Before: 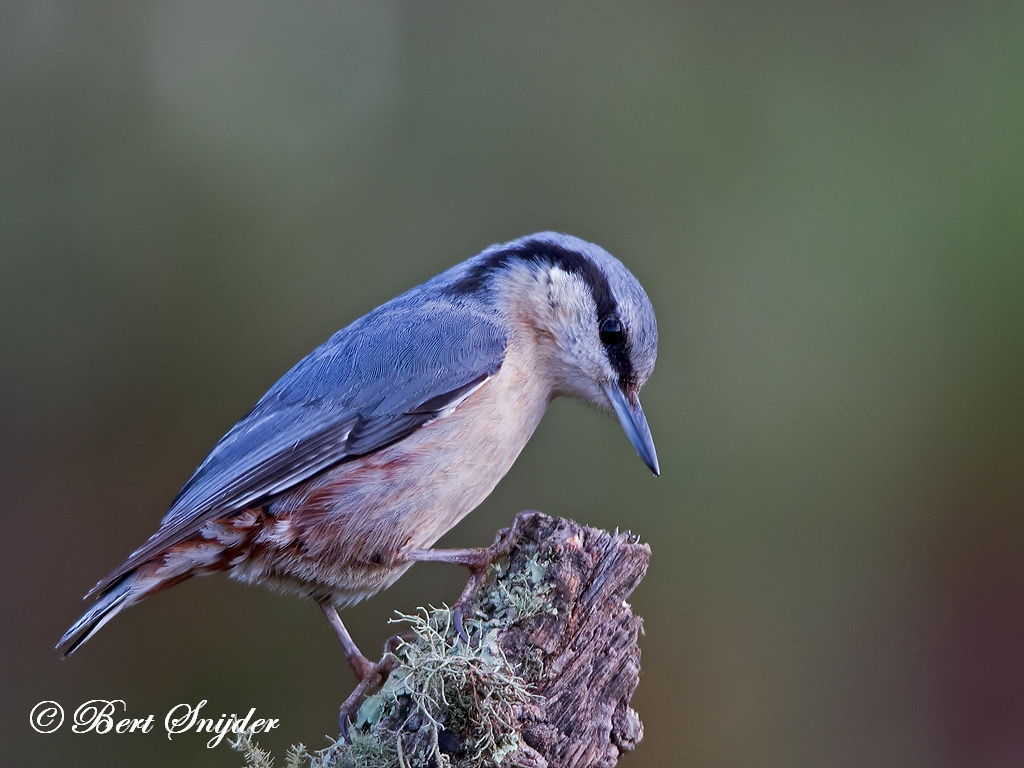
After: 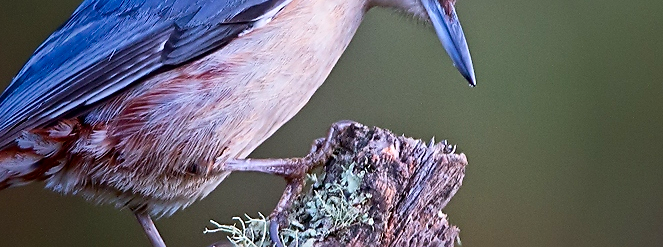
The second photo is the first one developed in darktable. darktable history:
contrast brightness saturation: contrast 0.203, brightness 0.165, saturation 0.227
crop: left 18.025%, top 50.834%, right 17.191%, bottom 16.938%
vignetting: fall-off start 40.55%, fall-off radius 39.9%, saturation 0.374
sharpen: on, module defaults
